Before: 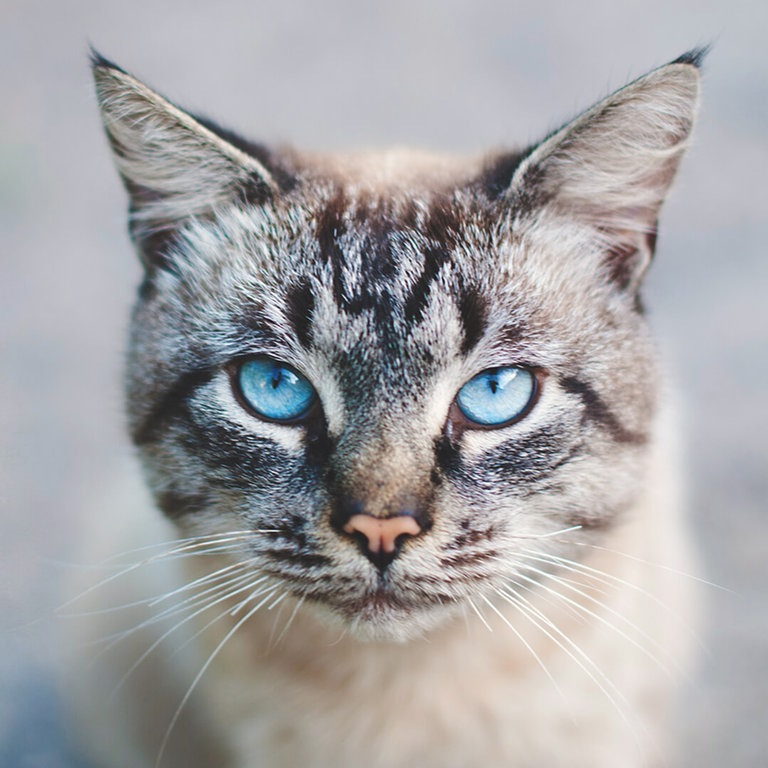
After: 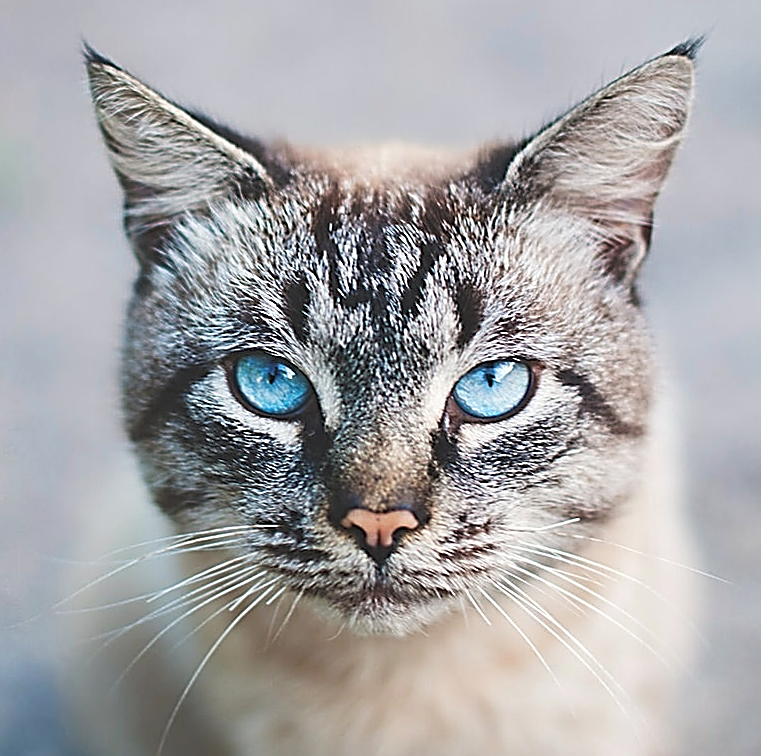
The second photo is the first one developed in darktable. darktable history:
tone curve: curves: ch0 [(0, 0) (0.003, 0.013) (0.011, 0.02) (0.025, 0.037) (0.044, 0.068) (0.069, 0.108) (0.1, 0.138) (0.136, 0.168) (0.177, 0.203) (0.224, 0.241) (0.277, 0.281) (0.335, 0.328) (0.399, 0.382) (0.468, 0.448) (0.543, 0.519) (0.623, 0.603) (0.709, 0.705) (0.801, 0.808) (0.898, 0.903) (1, 1)], preserve colors none
tone equalizer: on, module defaults
rotate and perspective: rotation -0.45°, automatic cropping original format, crop left 0.008, crop right 0.992, crop top 0.012, crop bottom 0.988
sharpen: amount 2
